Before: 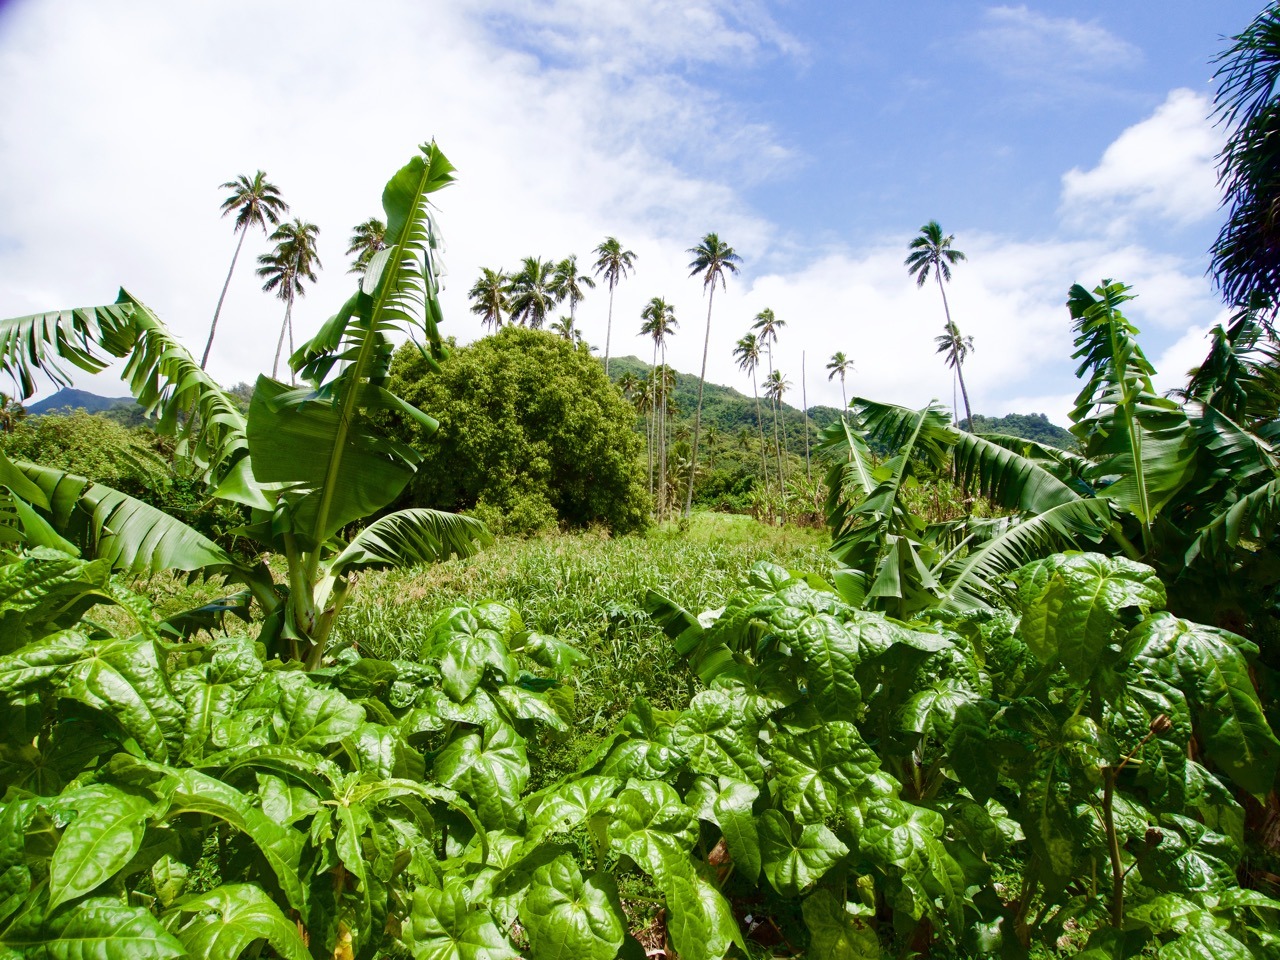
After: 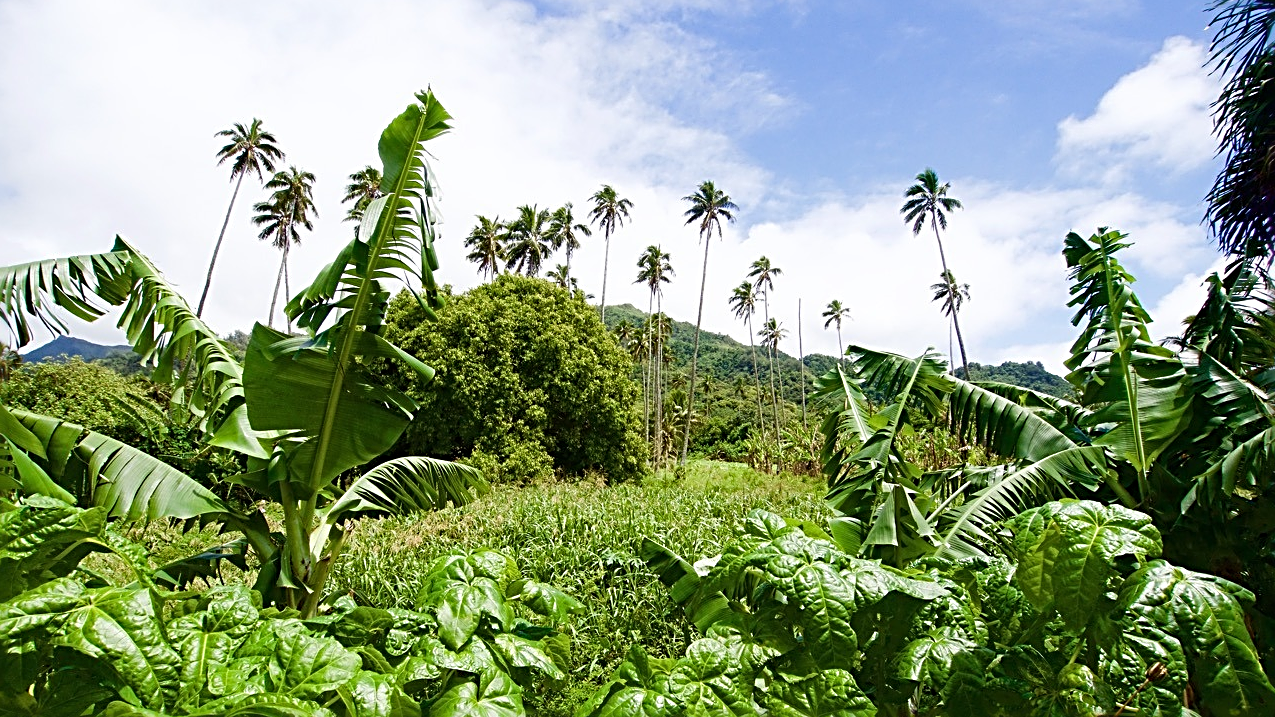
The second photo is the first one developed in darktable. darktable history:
sharpen: radius 3.001, amount 0.775
crop: left 0.324%, top 5.48%, bottom 19.783%
